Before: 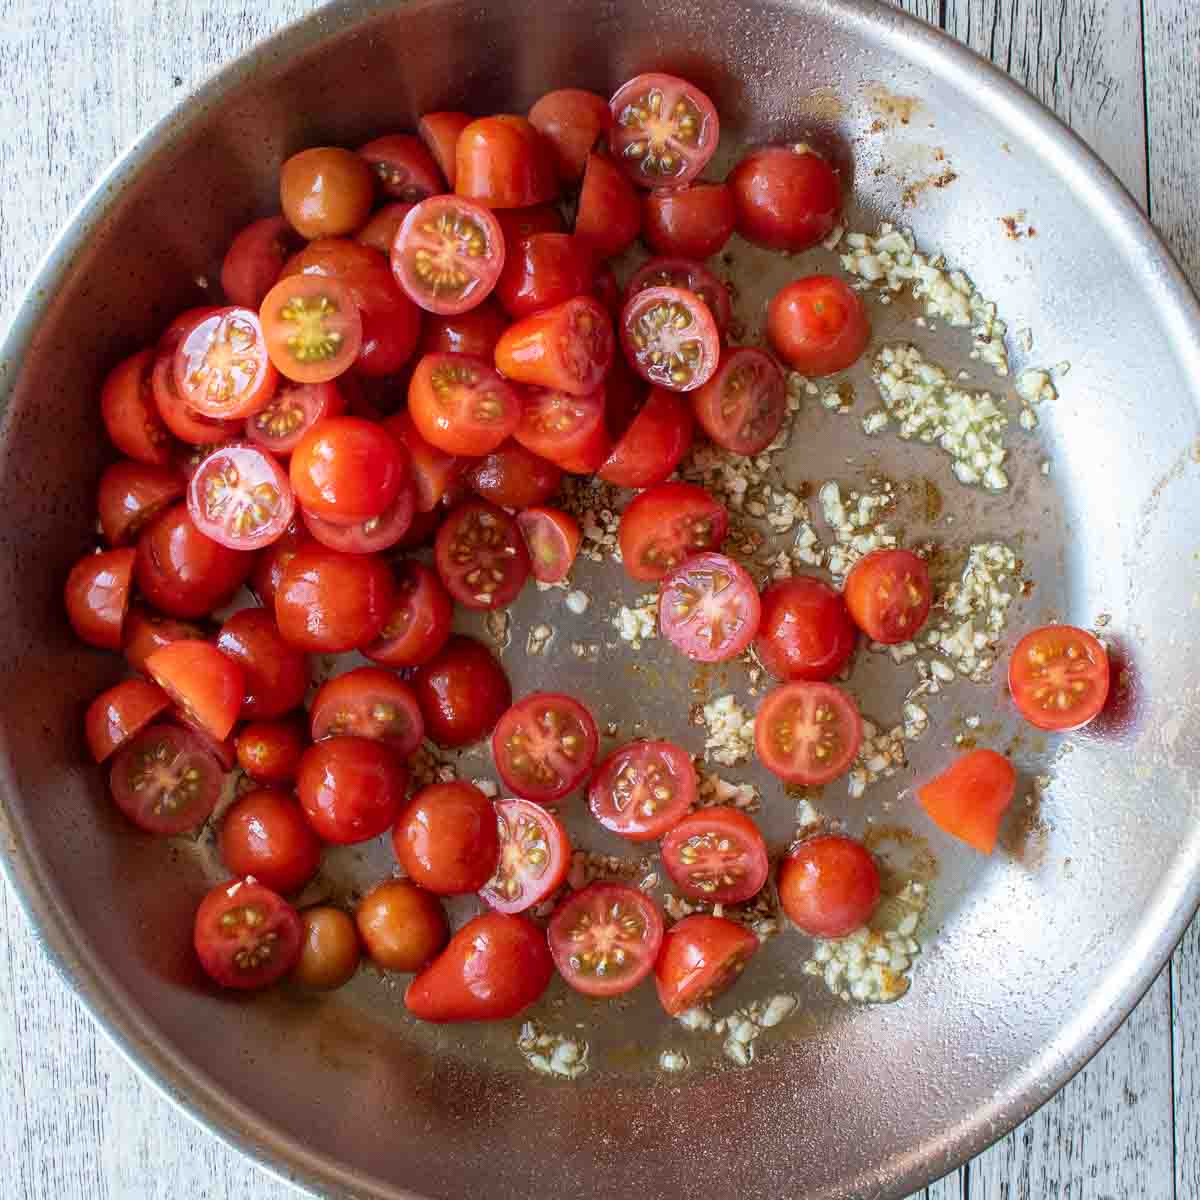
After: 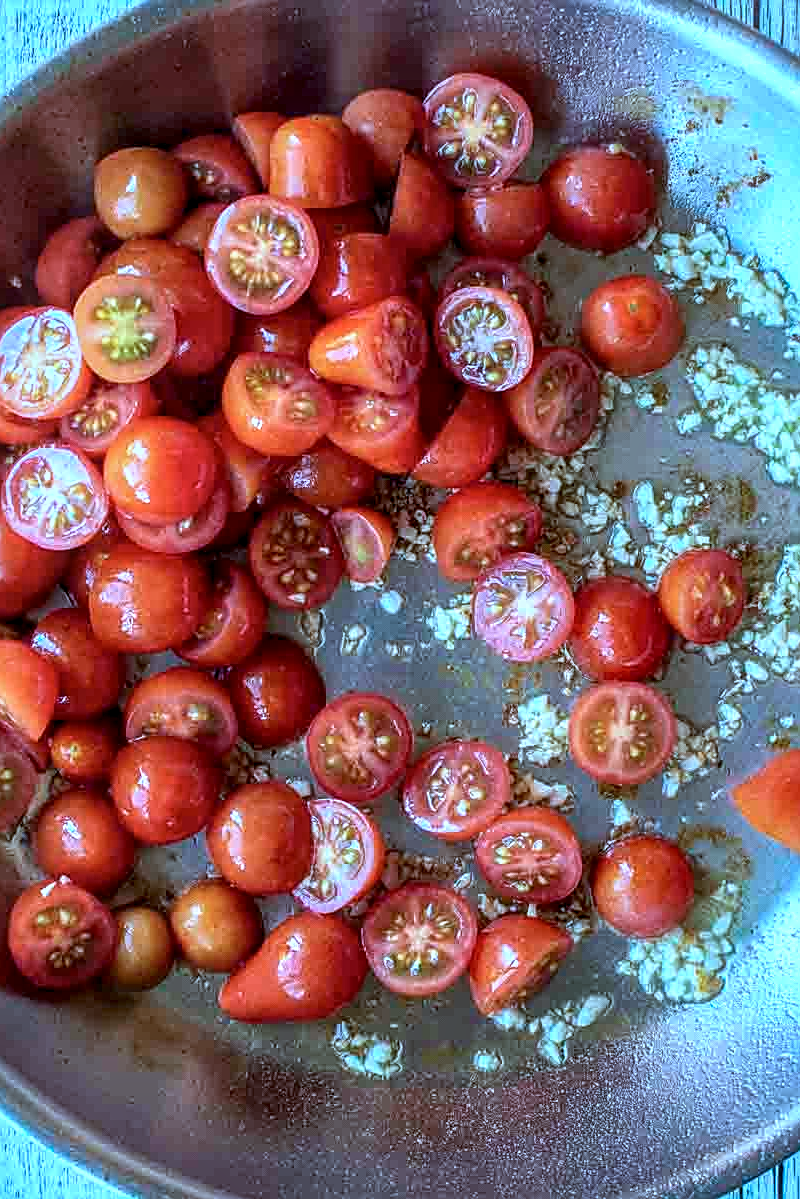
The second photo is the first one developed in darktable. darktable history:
sharpen: on, module defaults
local contrast: highlights 20%, detail 150%
bloom: size 13.65%, threshold 98.39%, strength 4.82%
crop and rotate: left 15.546%, right 17.787%
color balance: output saturation 110%
shadows and highlights: soften with gaussian
color calibration: illuminant custom, x 0.432, y 0.395, temperature 3098 K
